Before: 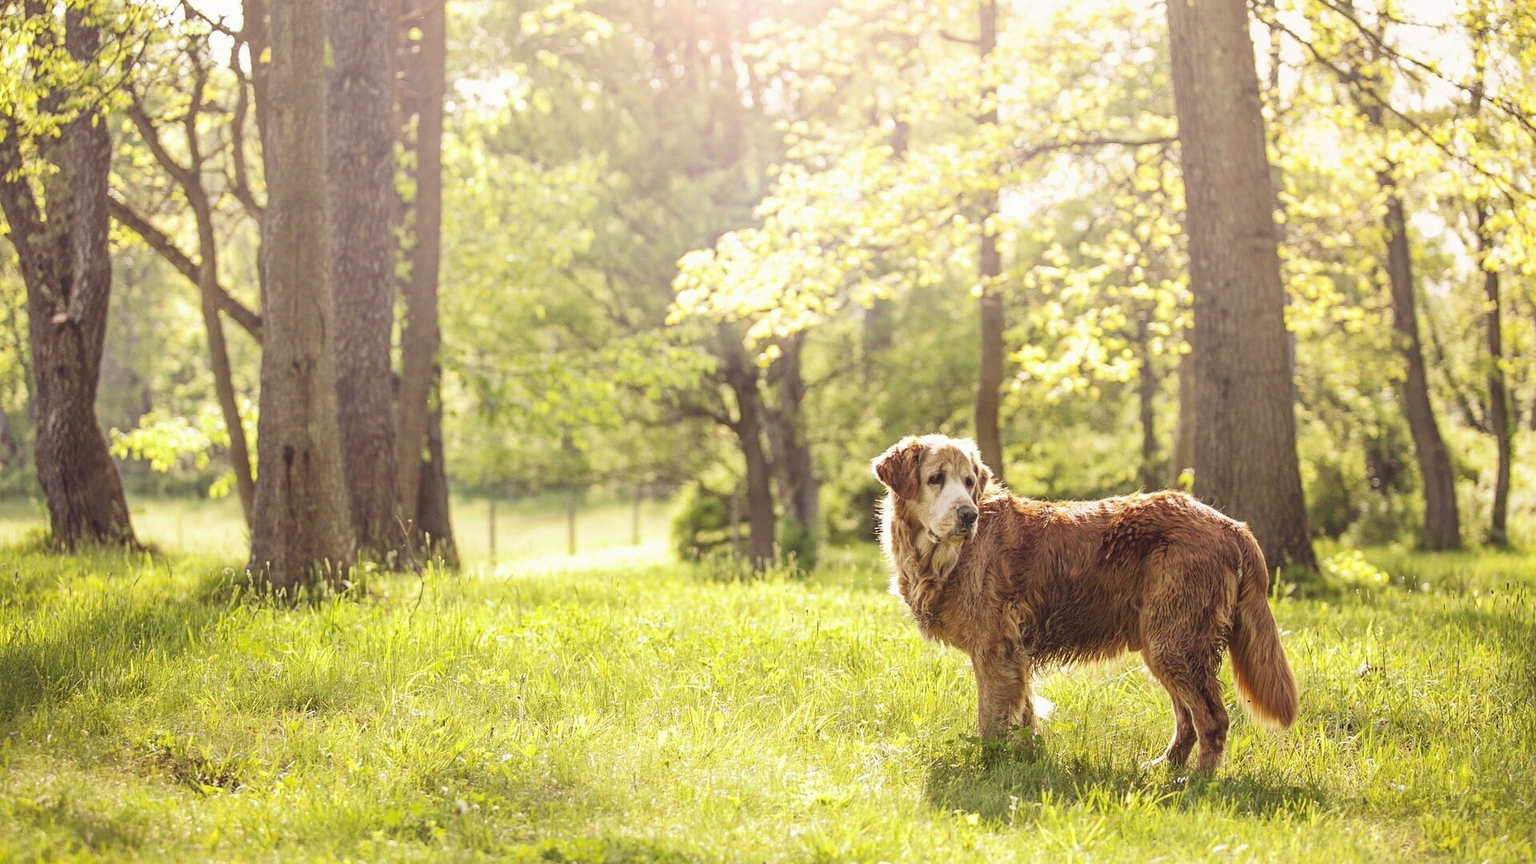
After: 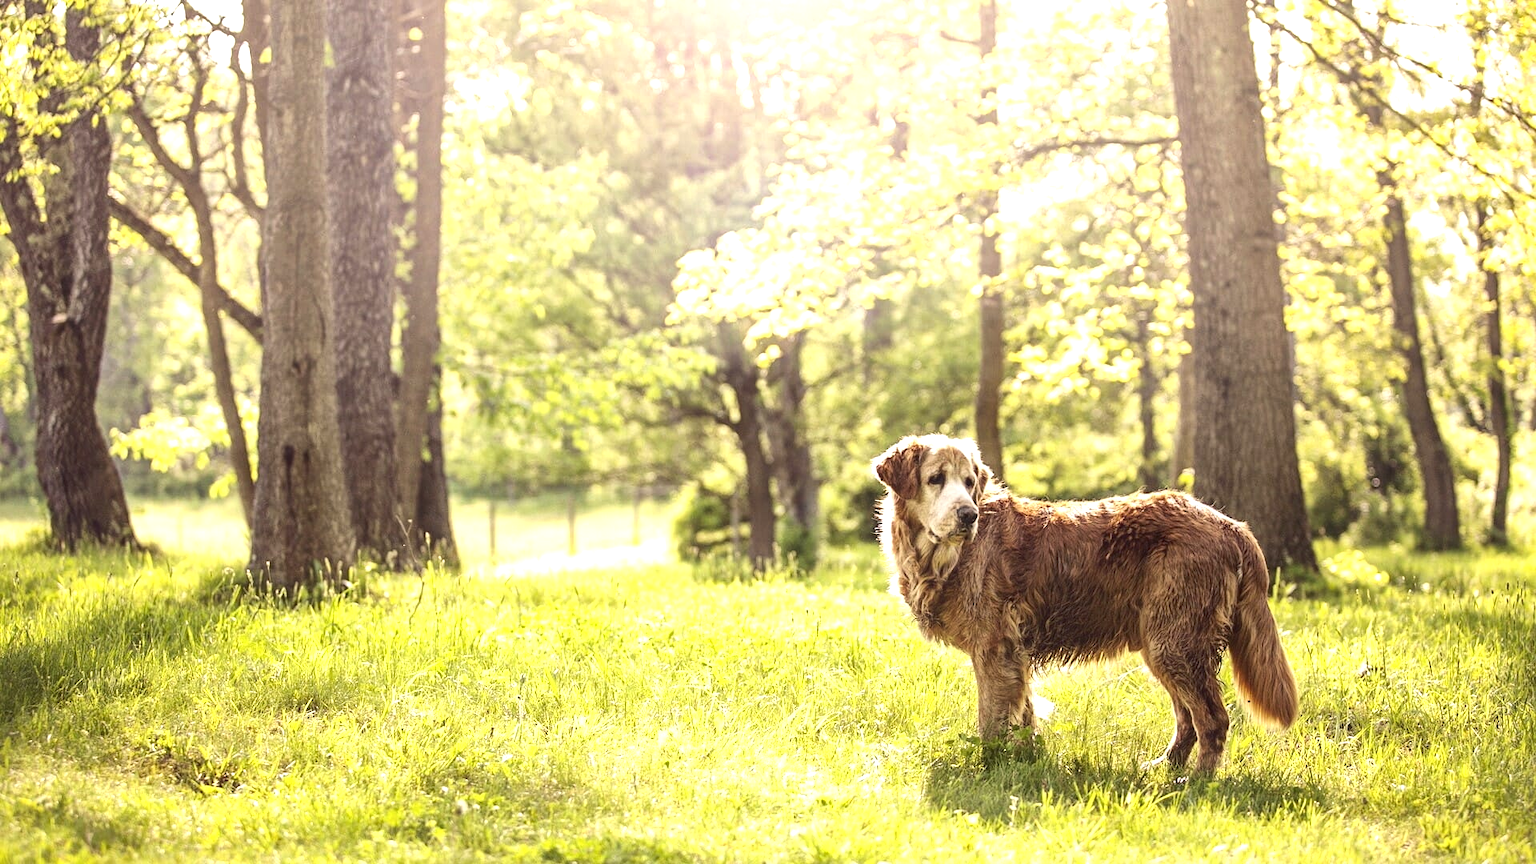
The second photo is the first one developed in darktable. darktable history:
tone equalizer: -8 EV -0.001 EV, -7 EV 0.001 EV, -6 EV -0.002 EV, -5 EV -0.003 EV, -4 EV -0.062 EV, -3 EV -0.222 EV, -2 EV -0.267 EV, -1 EV 0.105 EV, +0 EV 0.303 EV
exposure: exposure 0.2 EV, compensate highlight preservation false
local contrast: mode bilateral grid, contrast 20, coarseness 50, detail 141%, midtone range 0.2
